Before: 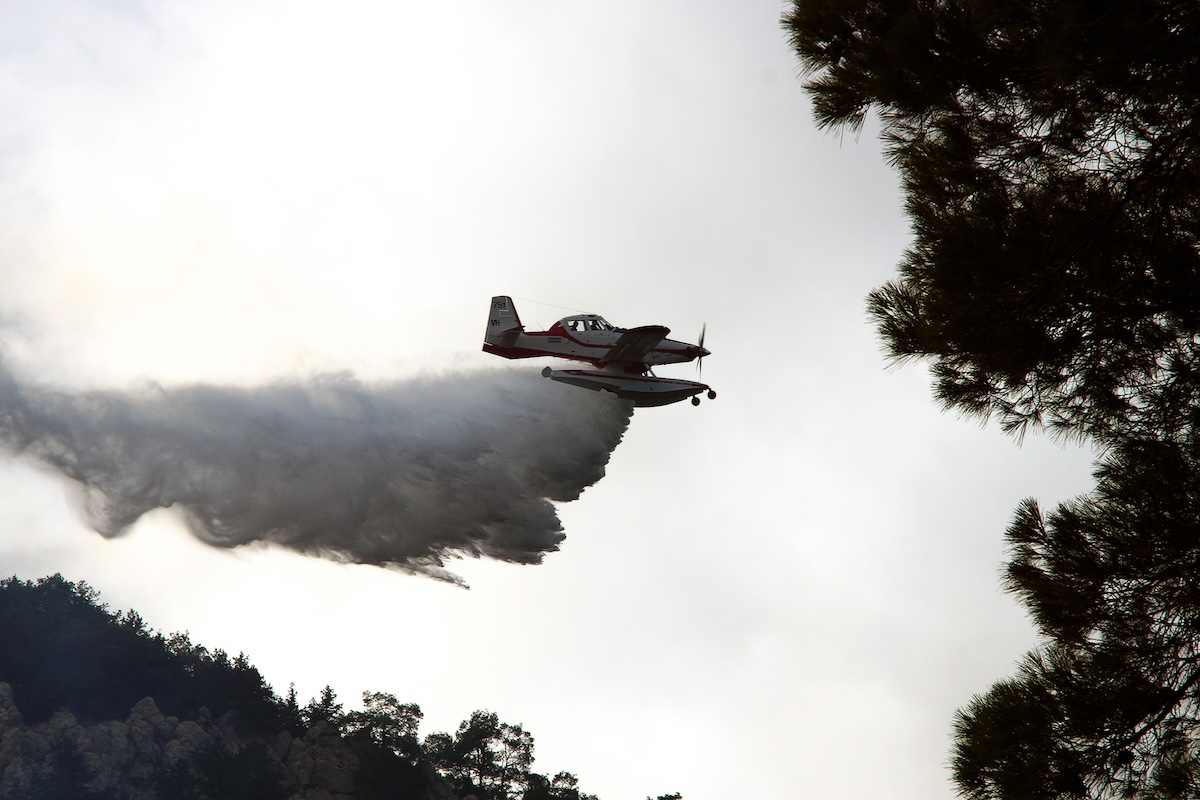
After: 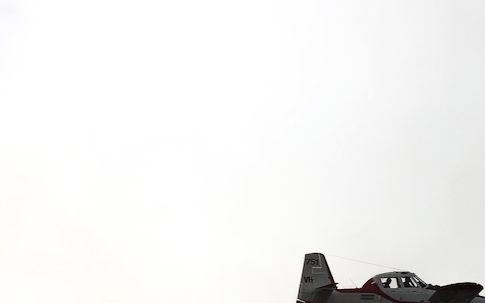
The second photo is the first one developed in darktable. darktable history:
contrast brightness saturation: contrast 0.1, saturation -0.305
crop: left 15.622%, top 5.425%, right 43.947%, bottom 56.604%
